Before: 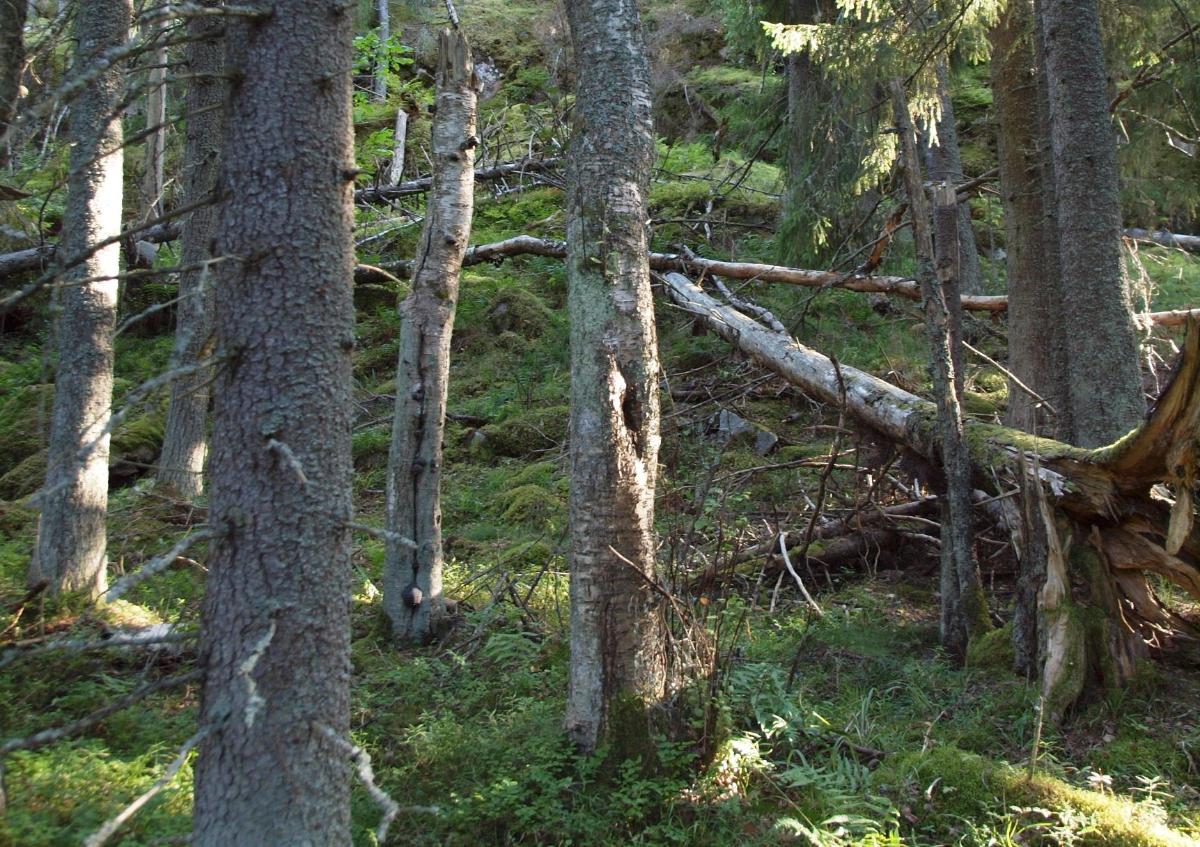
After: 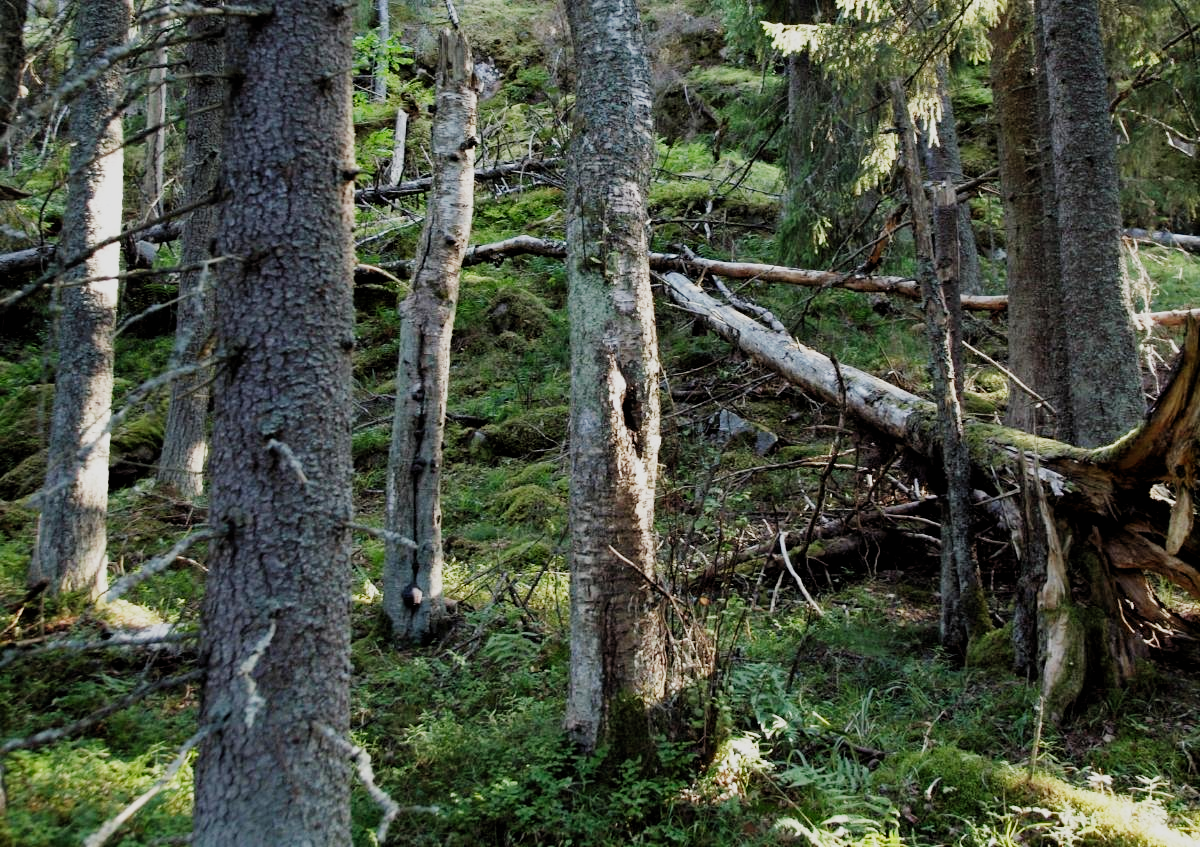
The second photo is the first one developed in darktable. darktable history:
sigmoid: skew -0.2, preserve hue 0%, red attenuation 0.1, red rotation 0.035, green attenuation 0.1, green rotation -0.017, blue attenuation 0.15, blue rotation -0.052, base primaries Rec2020
rgb levels: levels [[0.01, 0.419, 0.839], [0, 0.5, 1], [0, 0.5, 1]]
